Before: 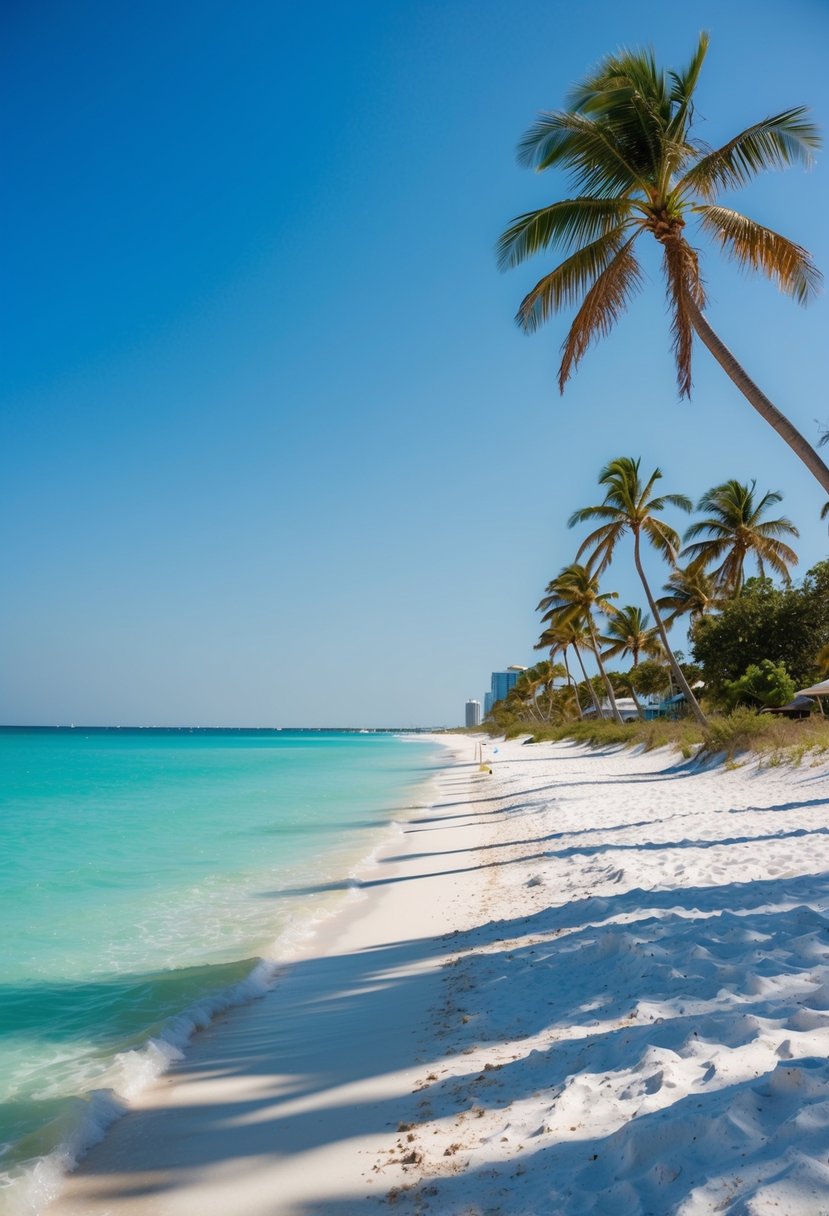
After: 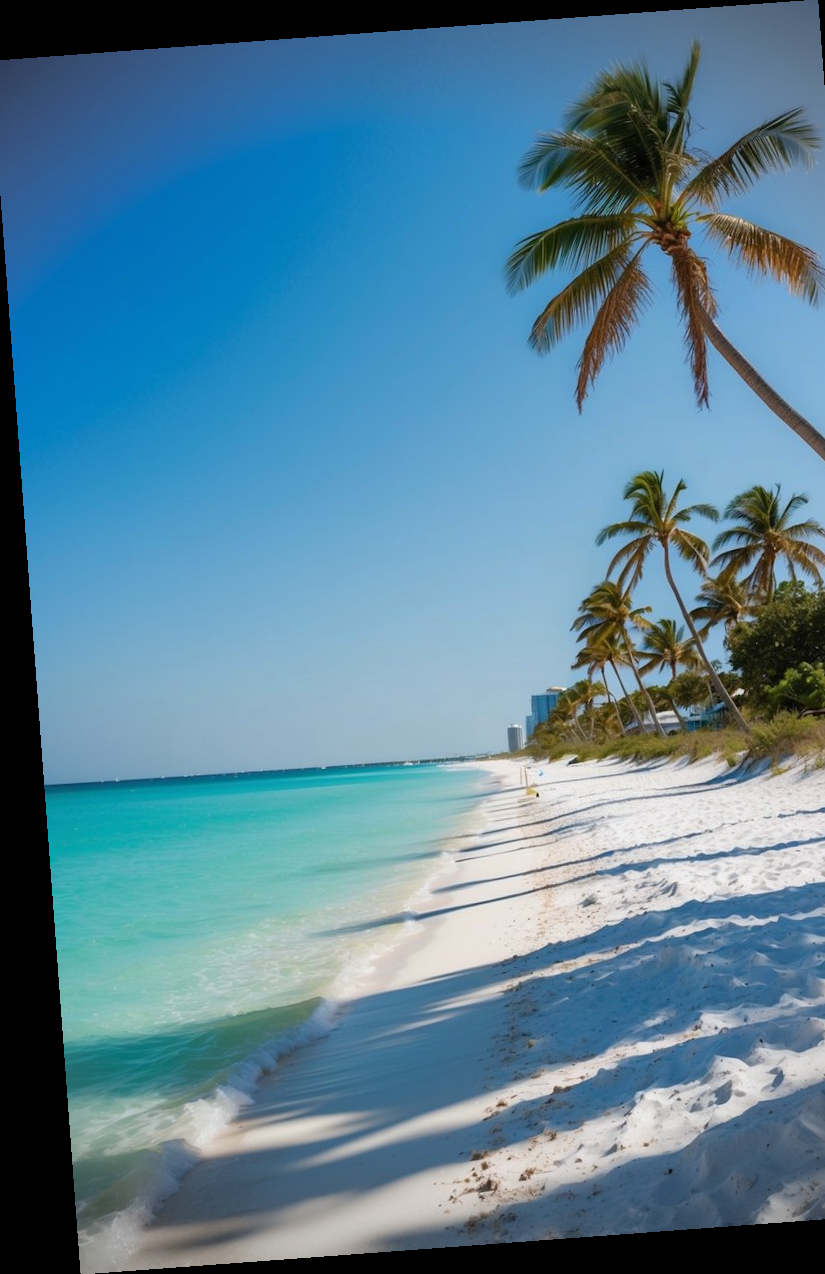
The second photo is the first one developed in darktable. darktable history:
white balance: red 0.986, blue 1.01
crop and rotate: left 1.088%, right 8.807%
rotate and perspective: rotation -4.25°, automatic cropping off
vignetting: fall-off radius 31.48%, brightness -0.472
